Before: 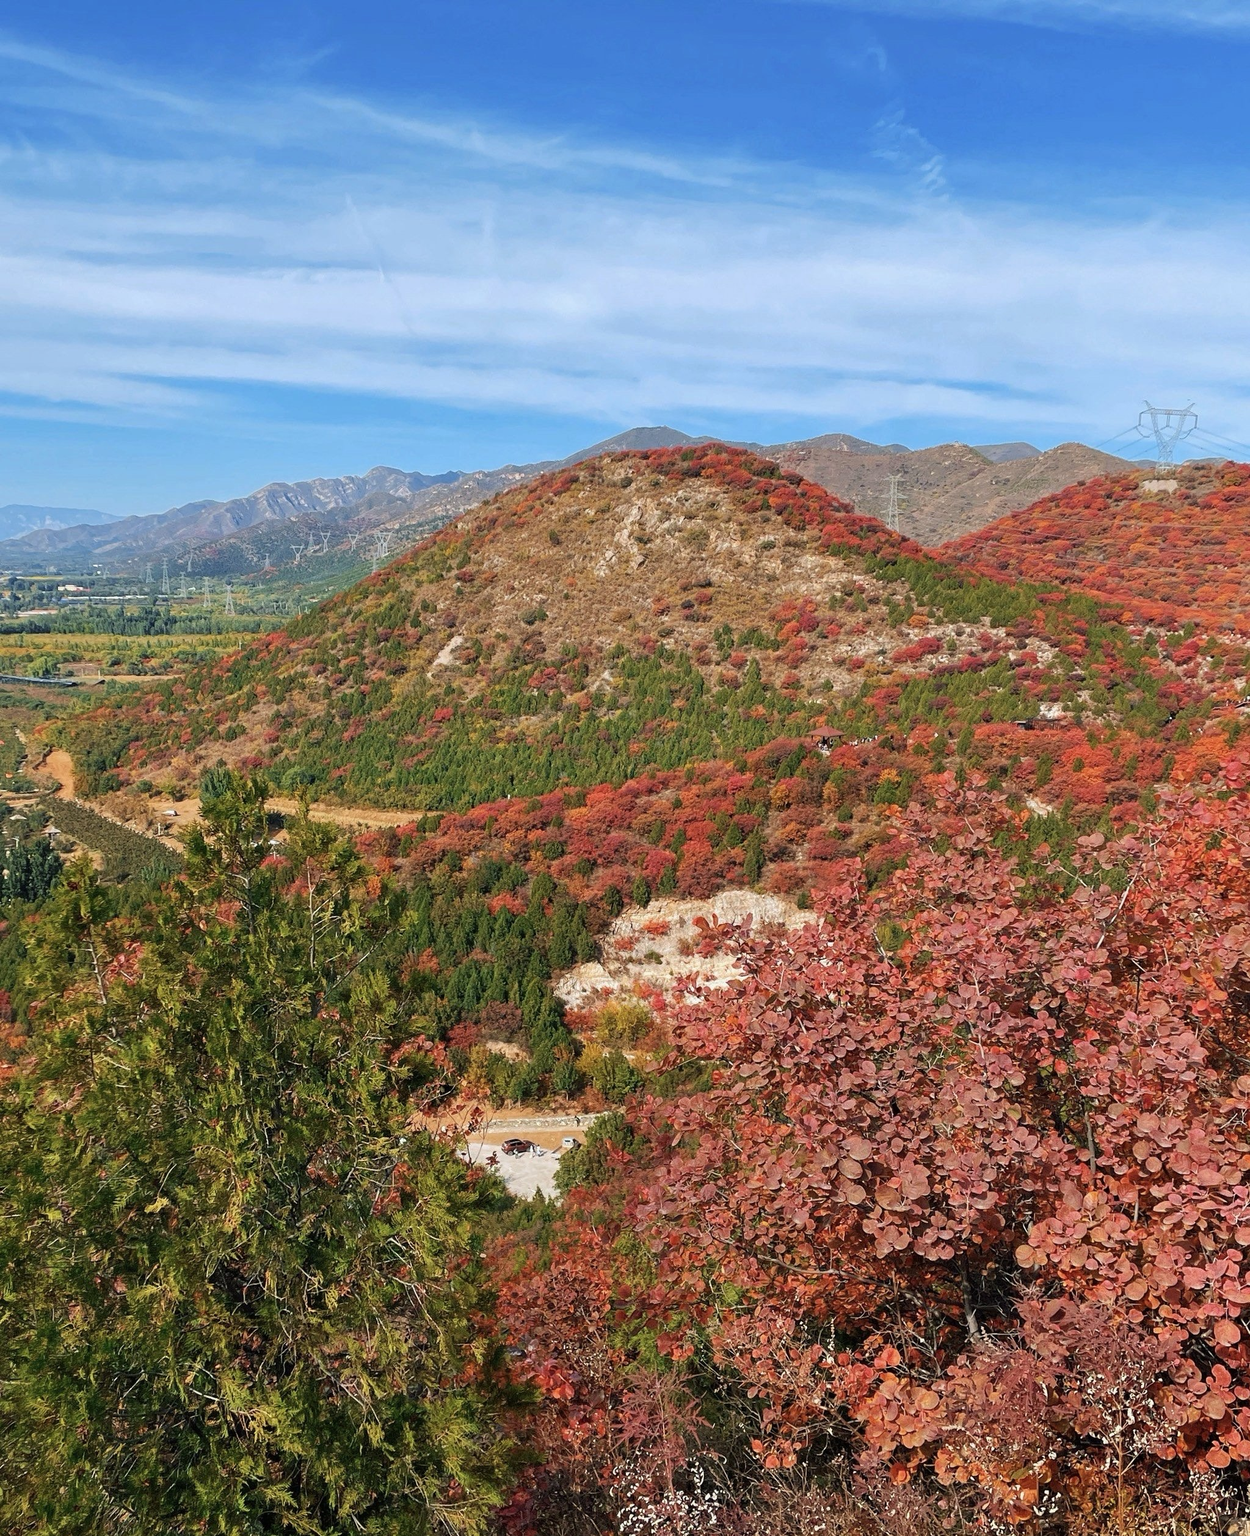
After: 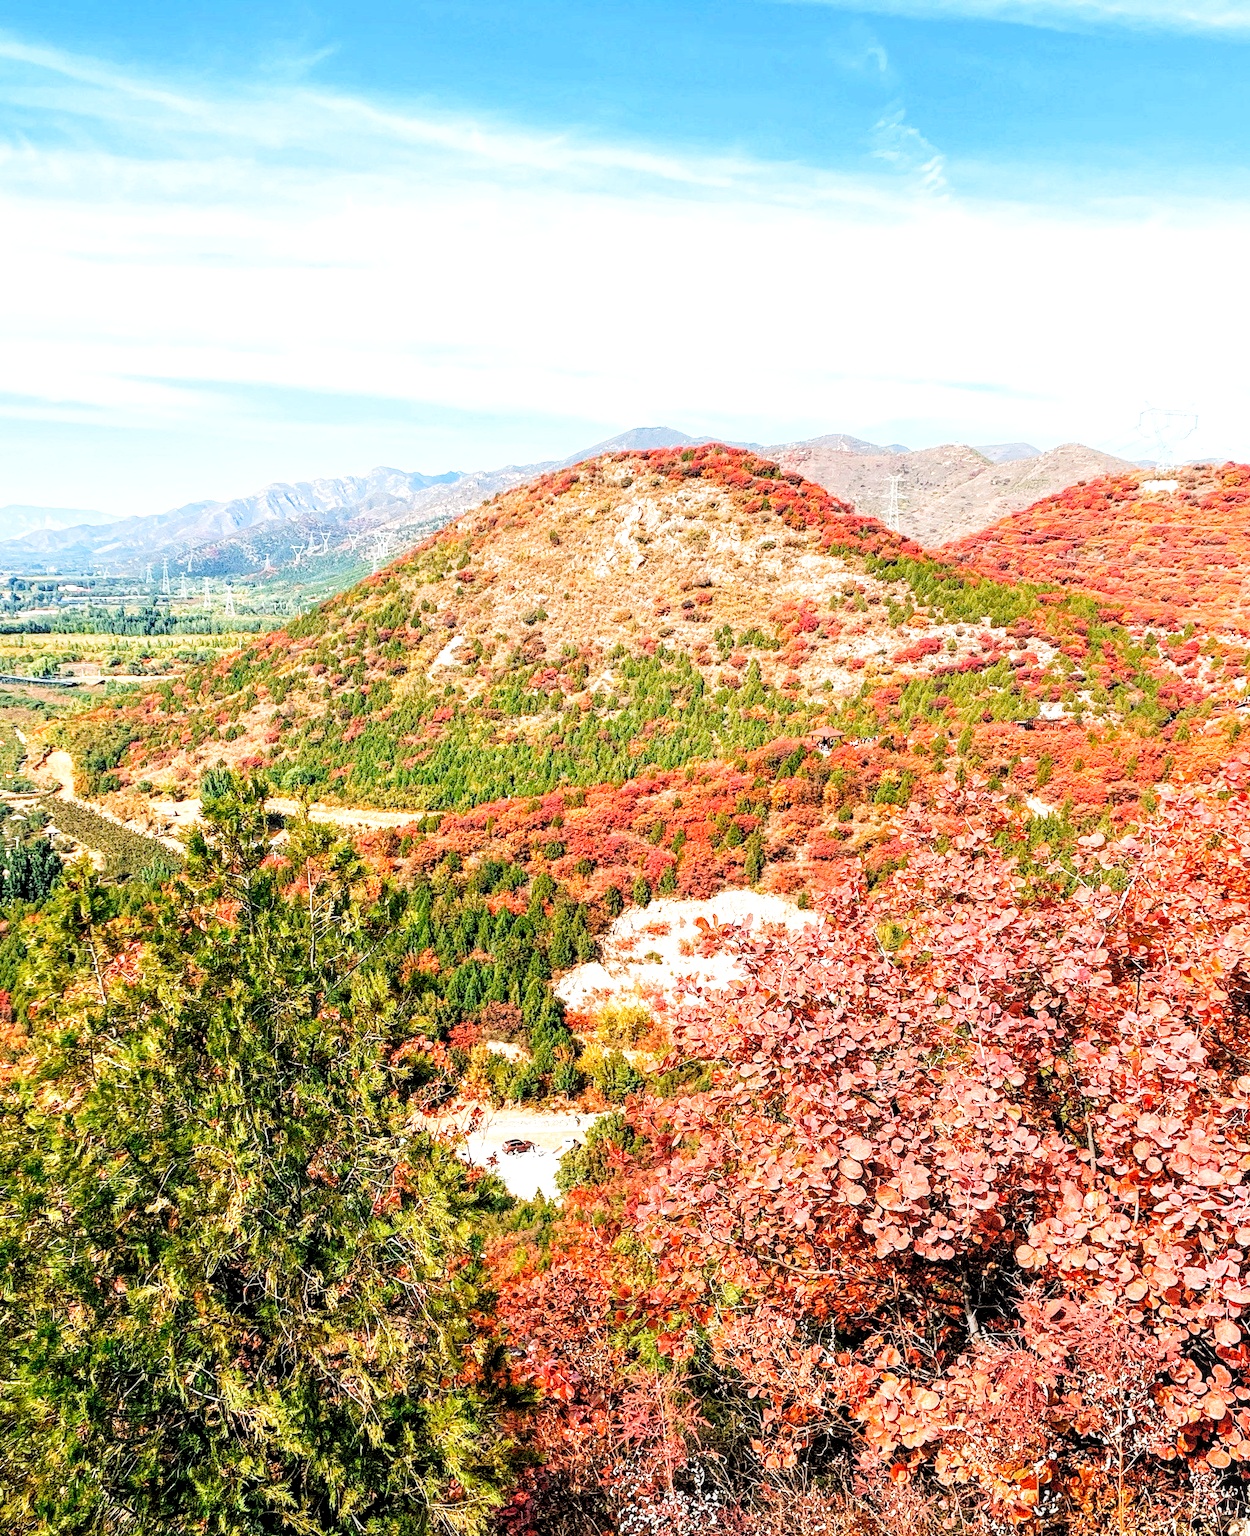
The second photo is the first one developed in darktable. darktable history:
filmic rgb: black relative exposure -4.06 EV, white relative exposure 2.99 EV, hardness 3.02, contrast 1.486, preserve chrominance no, color science v4 (2020)
contrast equalizer: y [[0.6 ×6], [0.55 ×6], [0 ×6], [0 ×6], [0 ×6]], mix -0.304
exposure: exposure 0.919 EV, compensate highlight preservation false
contrast brightness saturation: contrast 0.142, brightness 0.224
local contrast: detail 150%
